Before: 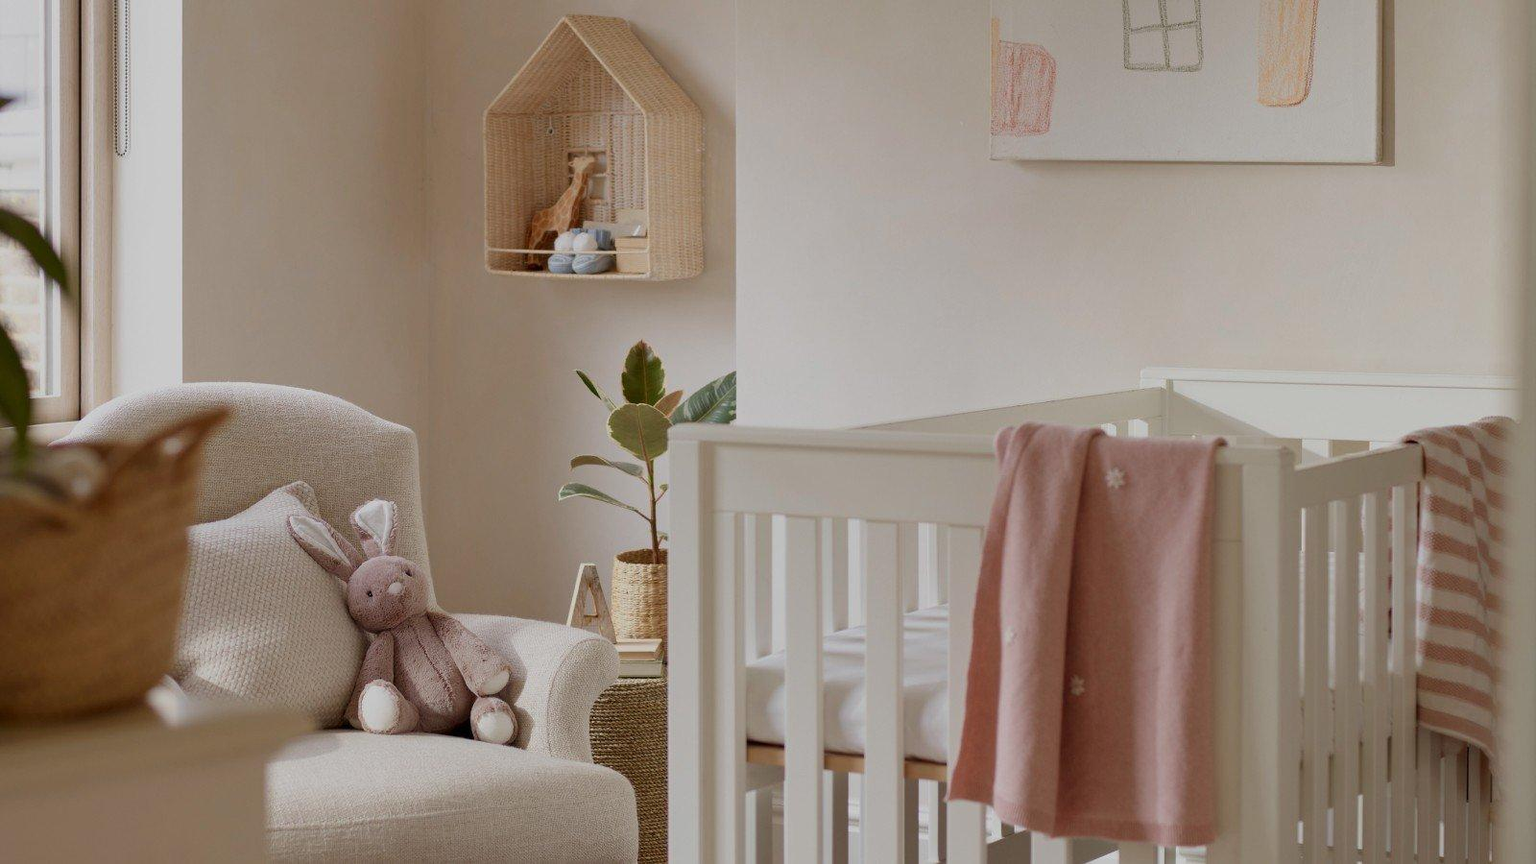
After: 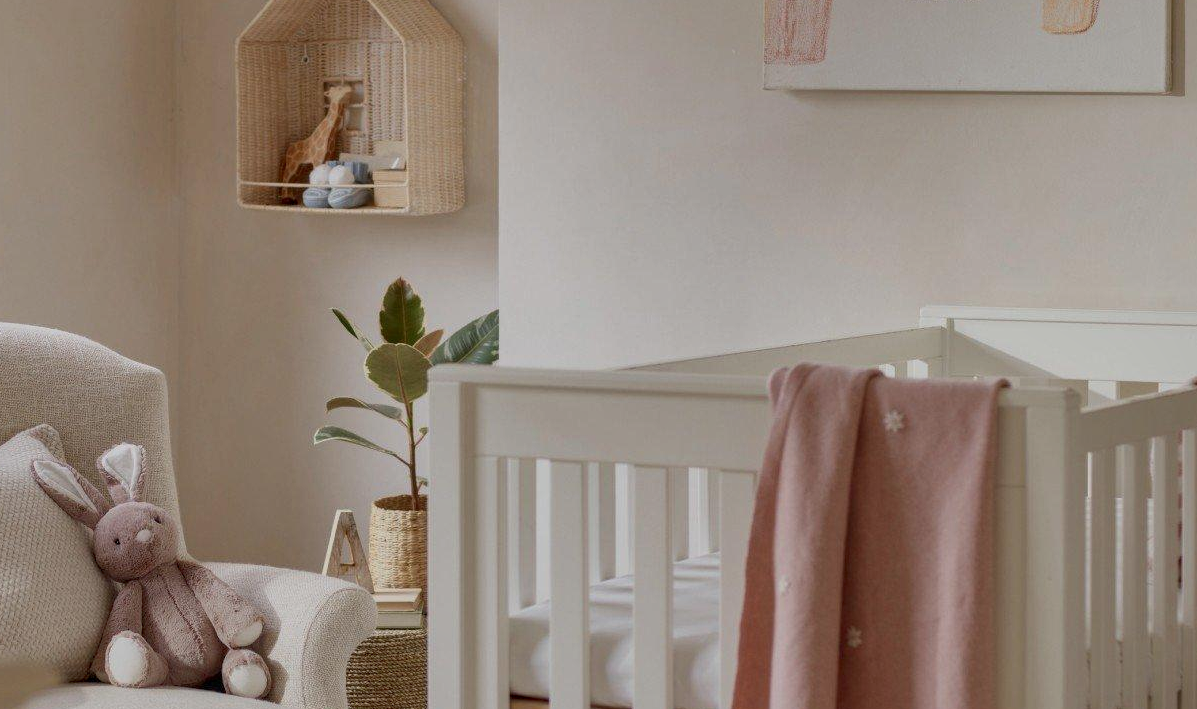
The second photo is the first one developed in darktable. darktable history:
crop: left 16.768%, top 8.653%, right 8.362%, bottom 12.485%
local contrast: on, module defaults
contrast brightness saturation: contrast 0.01, saturation -0.05
shadows and highlights: on, module defaults
